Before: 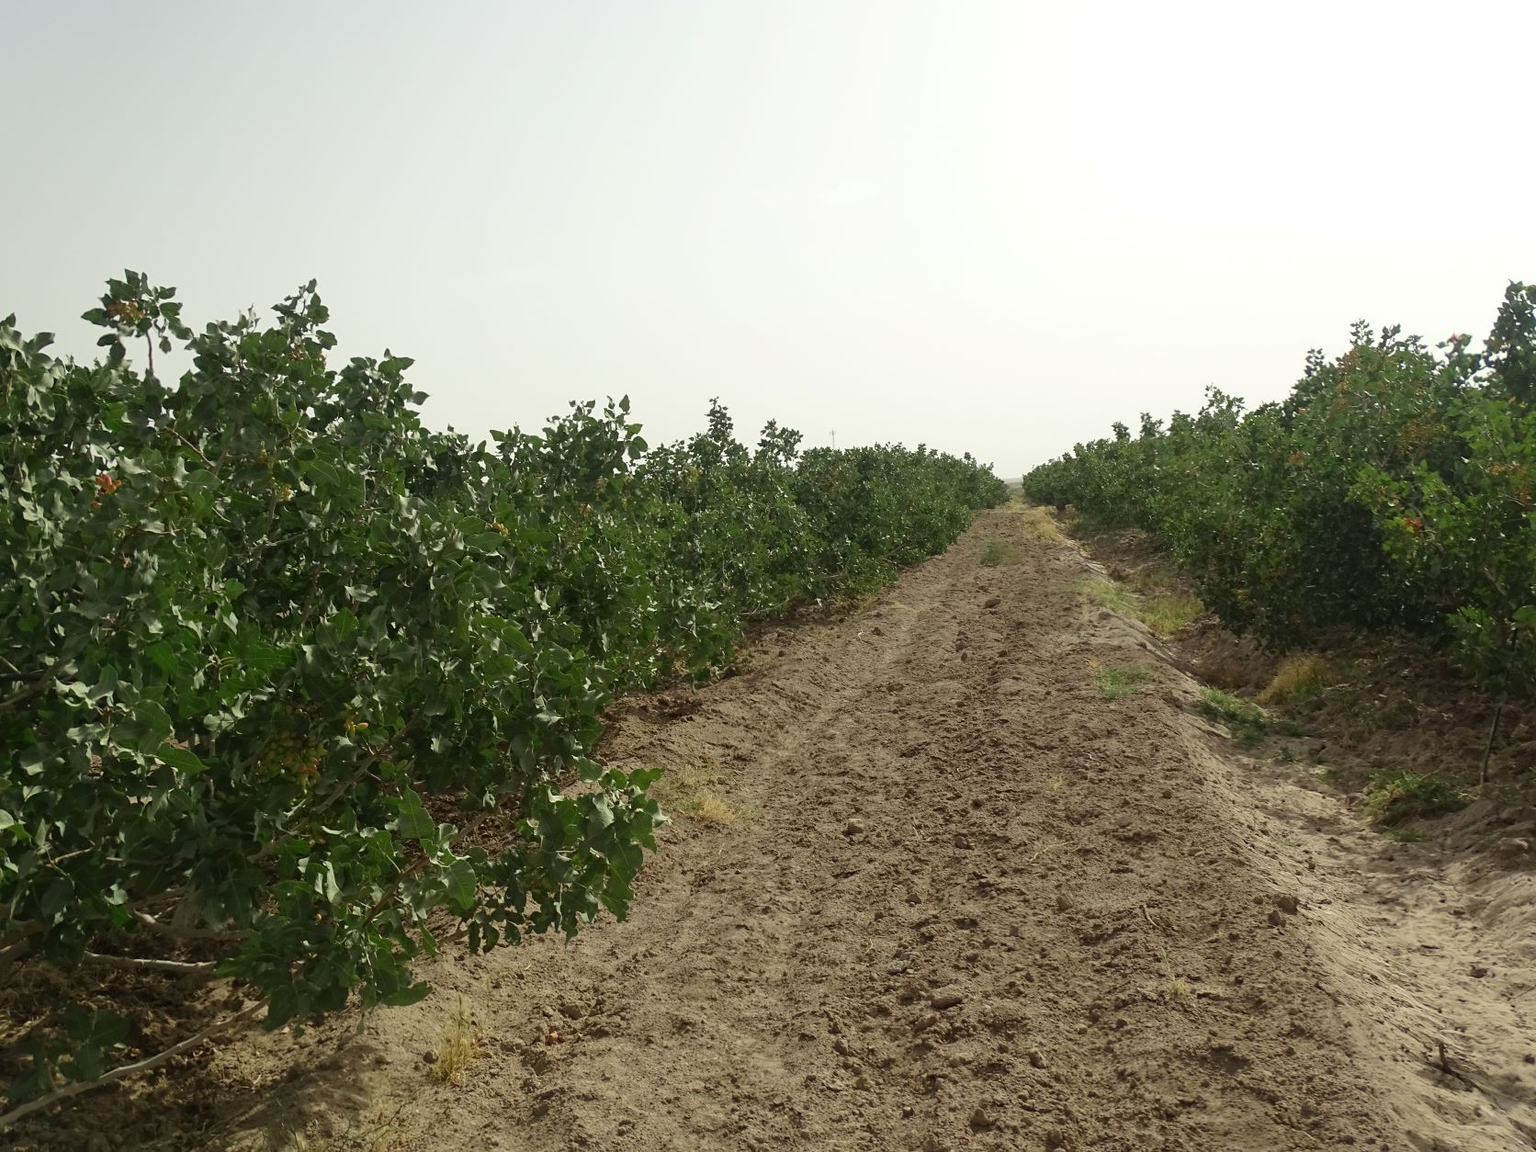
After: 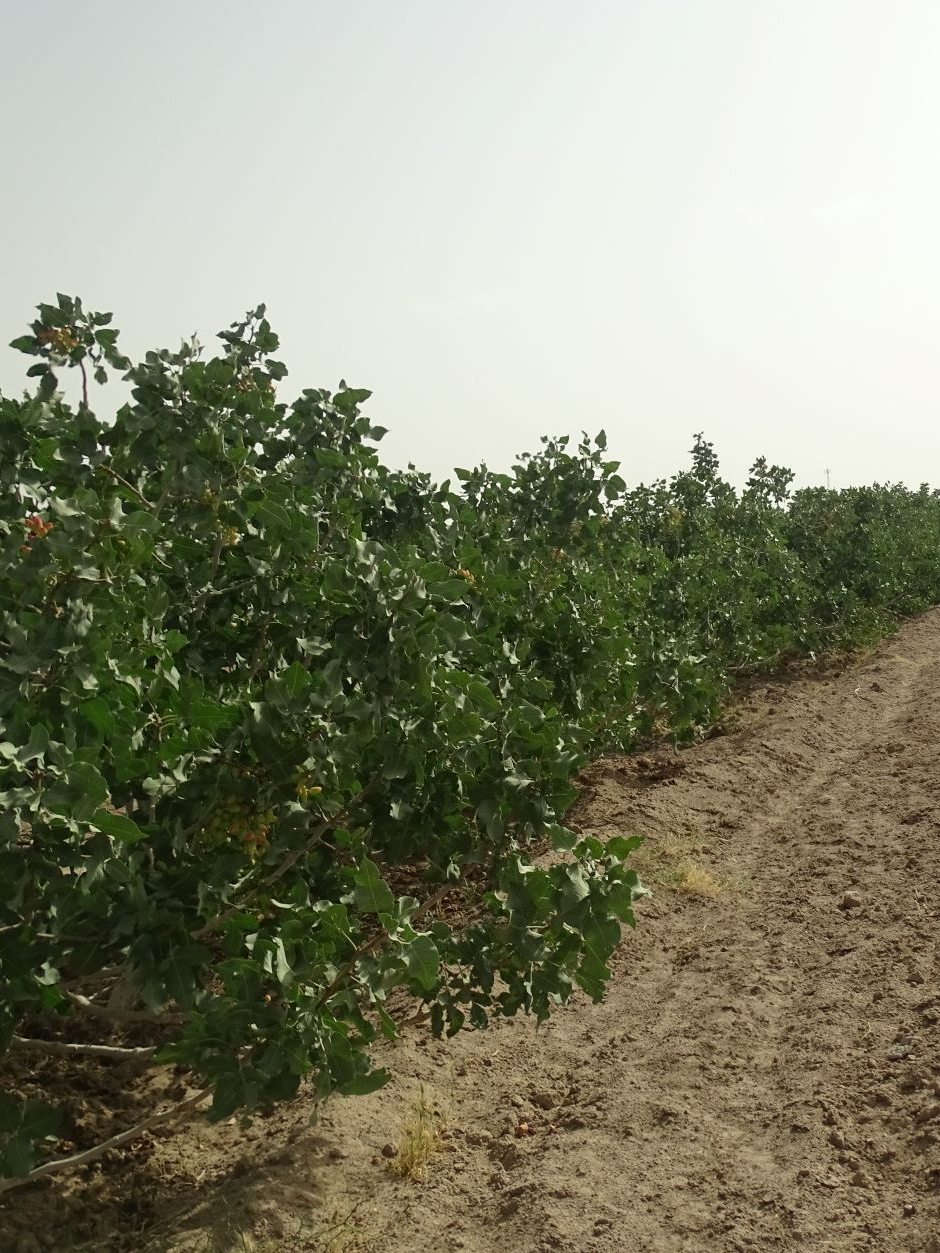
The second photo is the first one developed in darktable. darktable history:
local contrast: mode bilateral grid, contrast 16, coarseness 35, detail 106%, midtone range 0.2
crop: left 4.73%, right 39.029%
